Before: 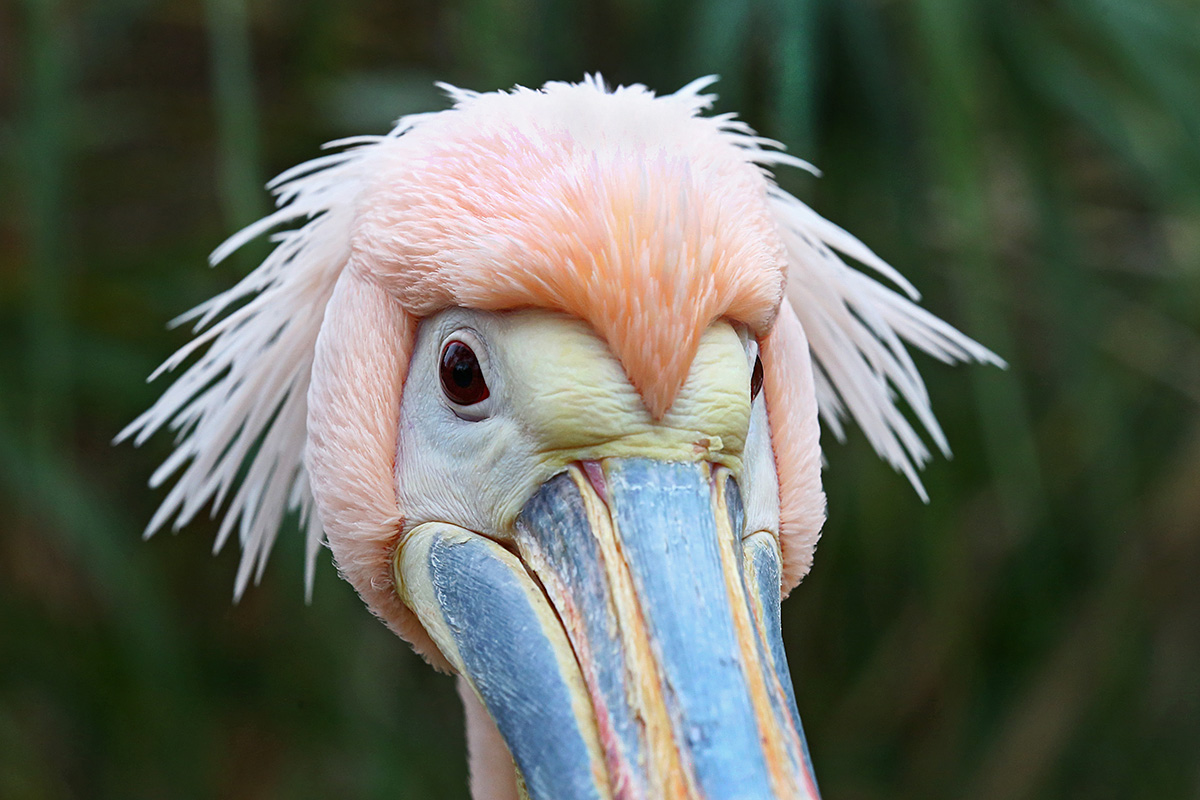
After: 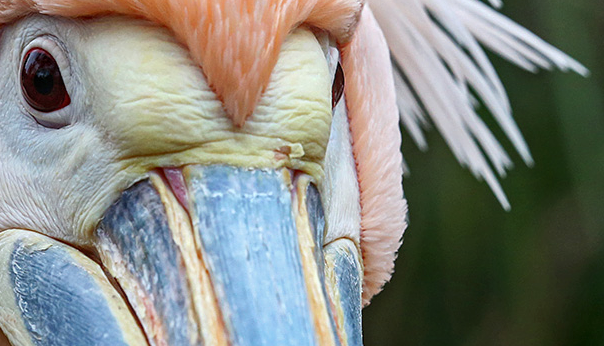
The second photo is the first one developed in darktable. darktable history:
tone equalizer: edges refinement/feathering 500, mask exposure compensation -1.57 EV, preserve details no
local contrast: on, module defaults
crop: left 34.924%, top 36.674%, right 14.735%, bottom 19.999%
